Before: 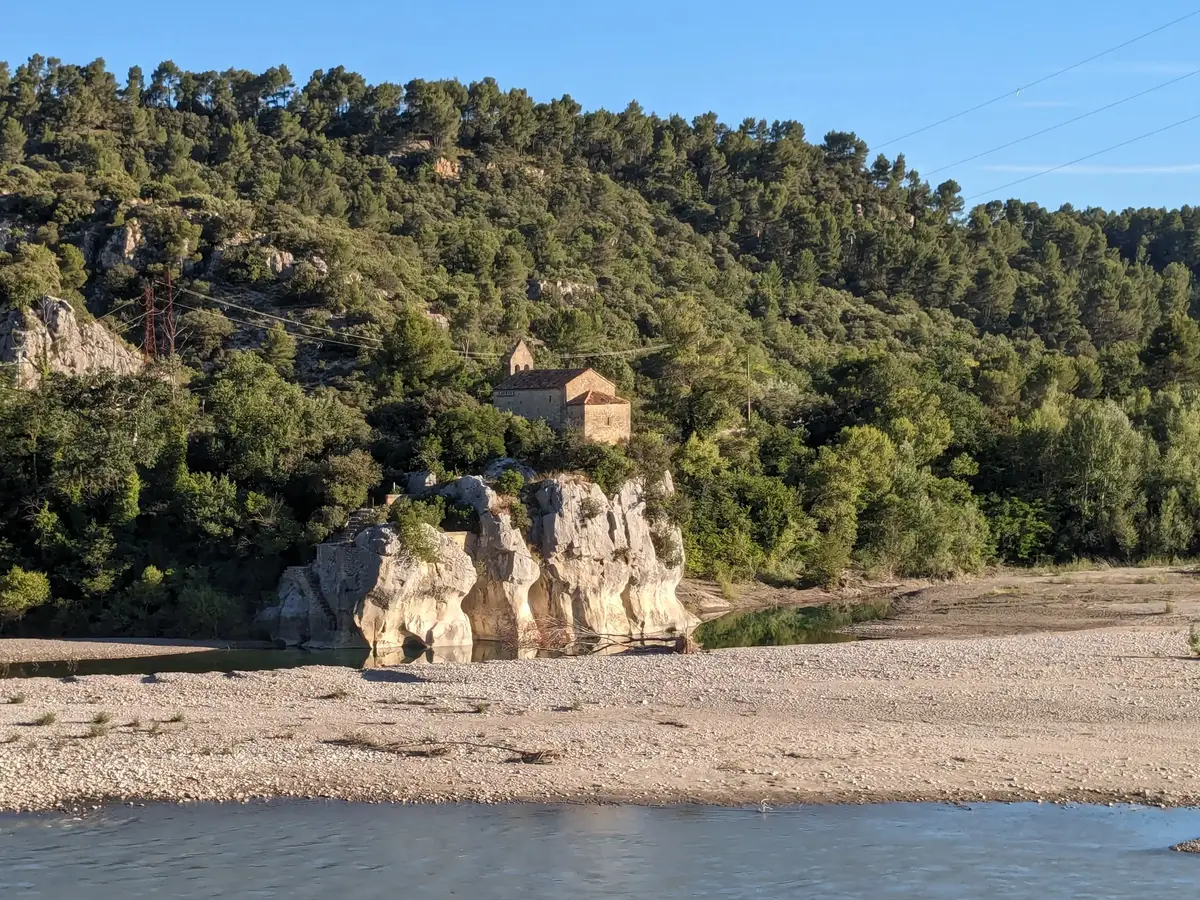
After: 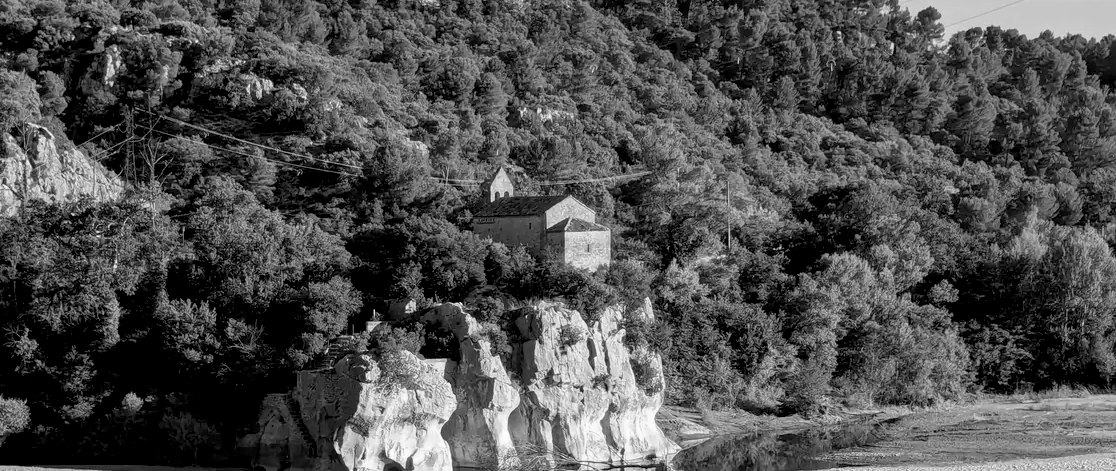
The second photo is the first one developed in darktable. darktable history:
exposure: black level correction 0.011, compensate highlight preservation false
crop: left 1.744%, top 19.225%, right 5.069%, bottom 28.357%
monochrome: on, module defaults
